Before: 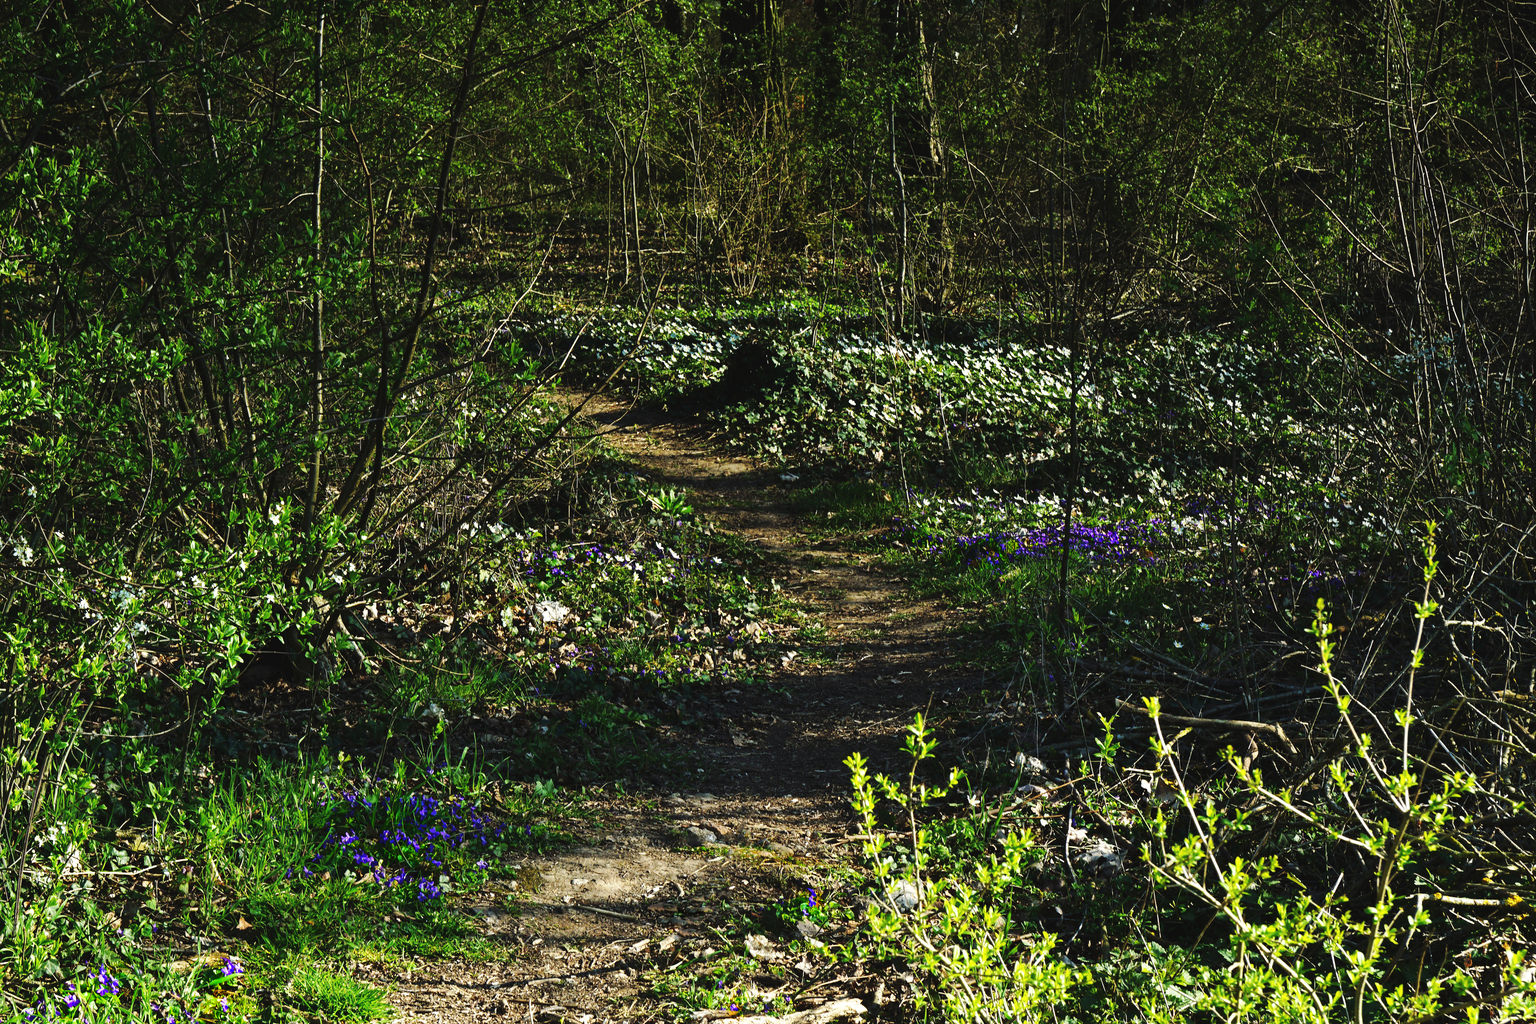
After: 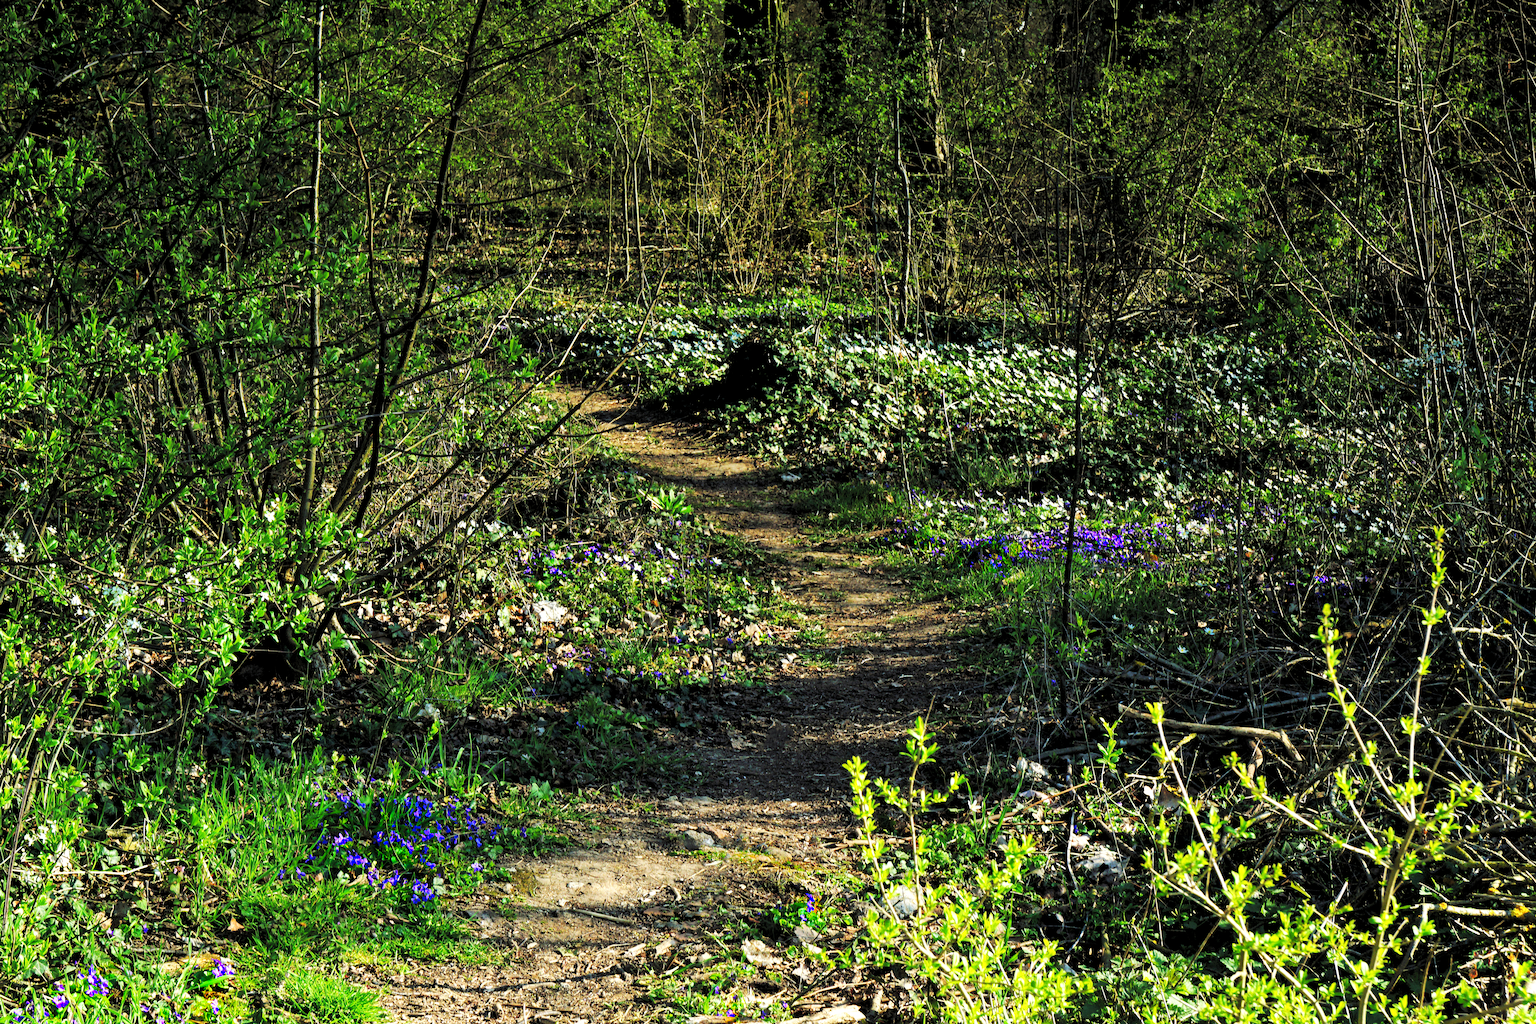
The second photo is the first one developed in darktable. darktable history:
crop and rotate: angle -0.434°
levels: levels [0.072, 0.414, 0.976]
